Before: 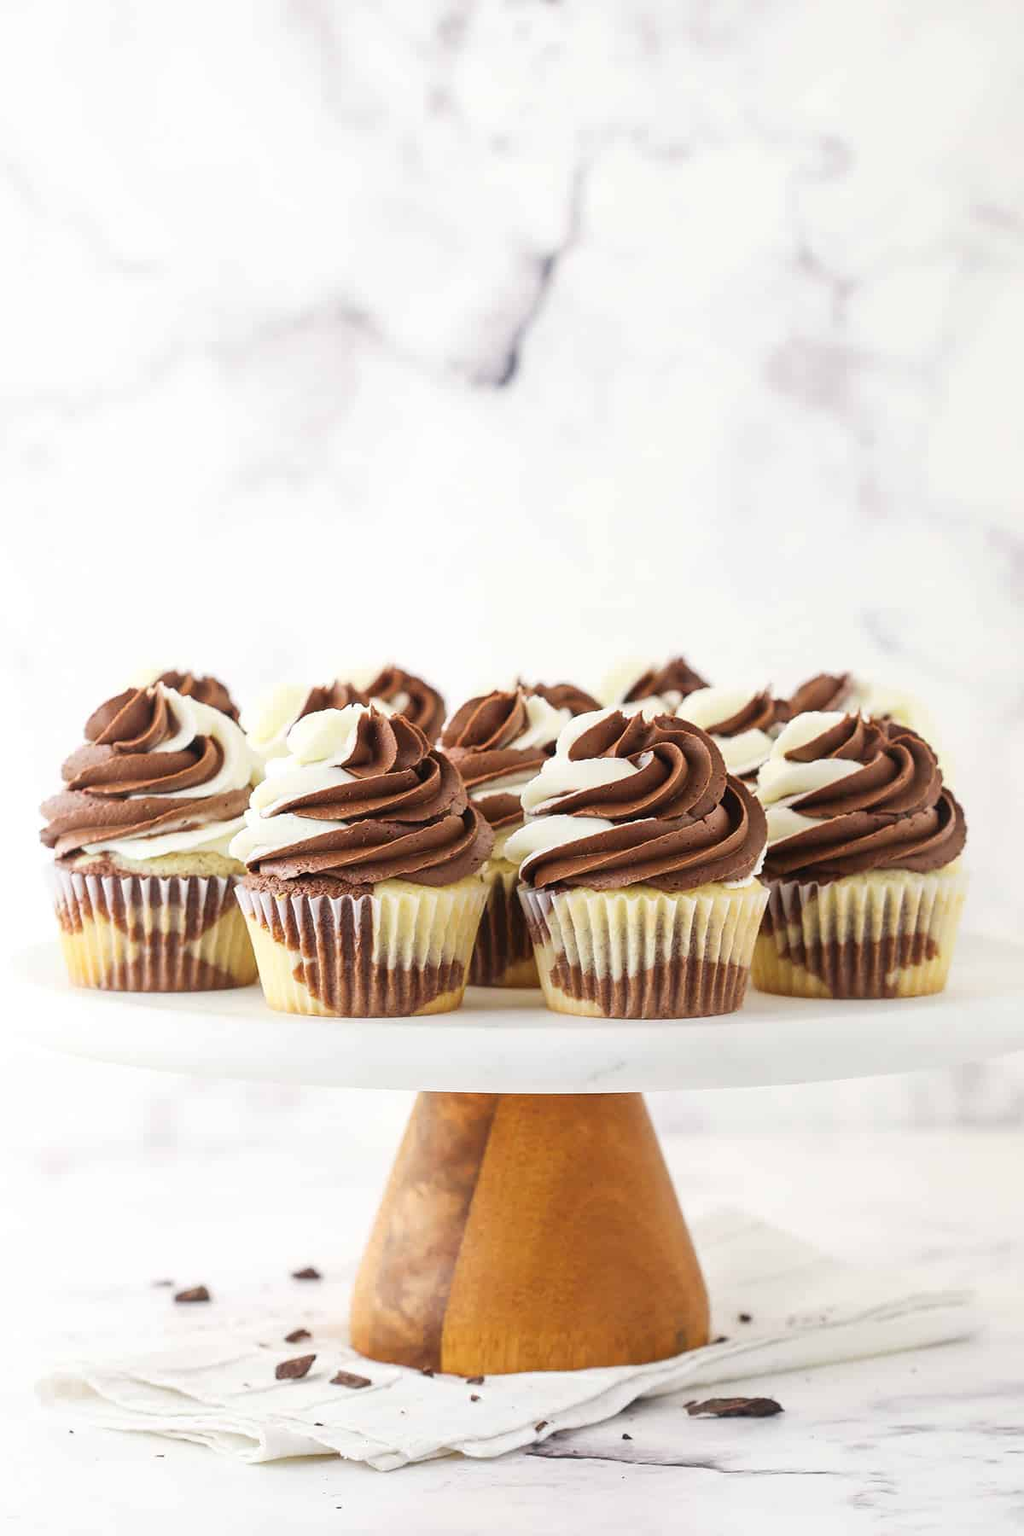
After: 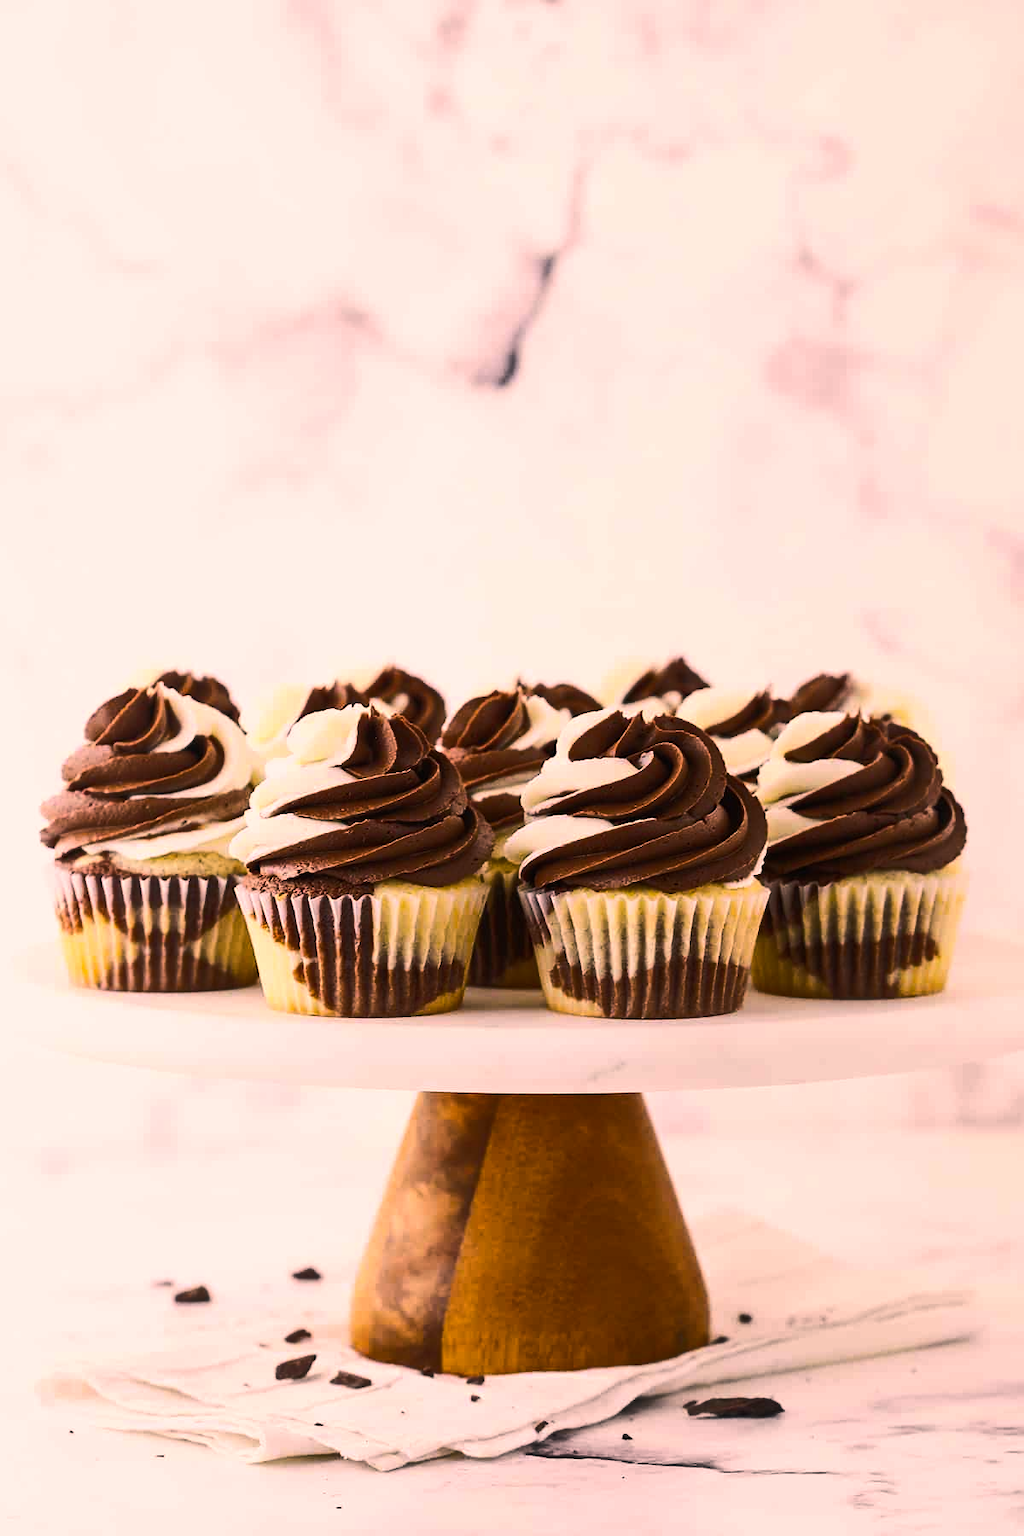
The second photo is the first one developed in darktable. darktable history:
color balance rgb: highlights gain › chroma 4.494%, highlights gain › hue 34.37°, perceptual saturation grading › global saturation 30.665%, perceptual brilliance grading › highlights 2.147%, perceptual brilliance grading › mid-tones -50.204%, perceptual brilliance grading › shadows -49.911%
